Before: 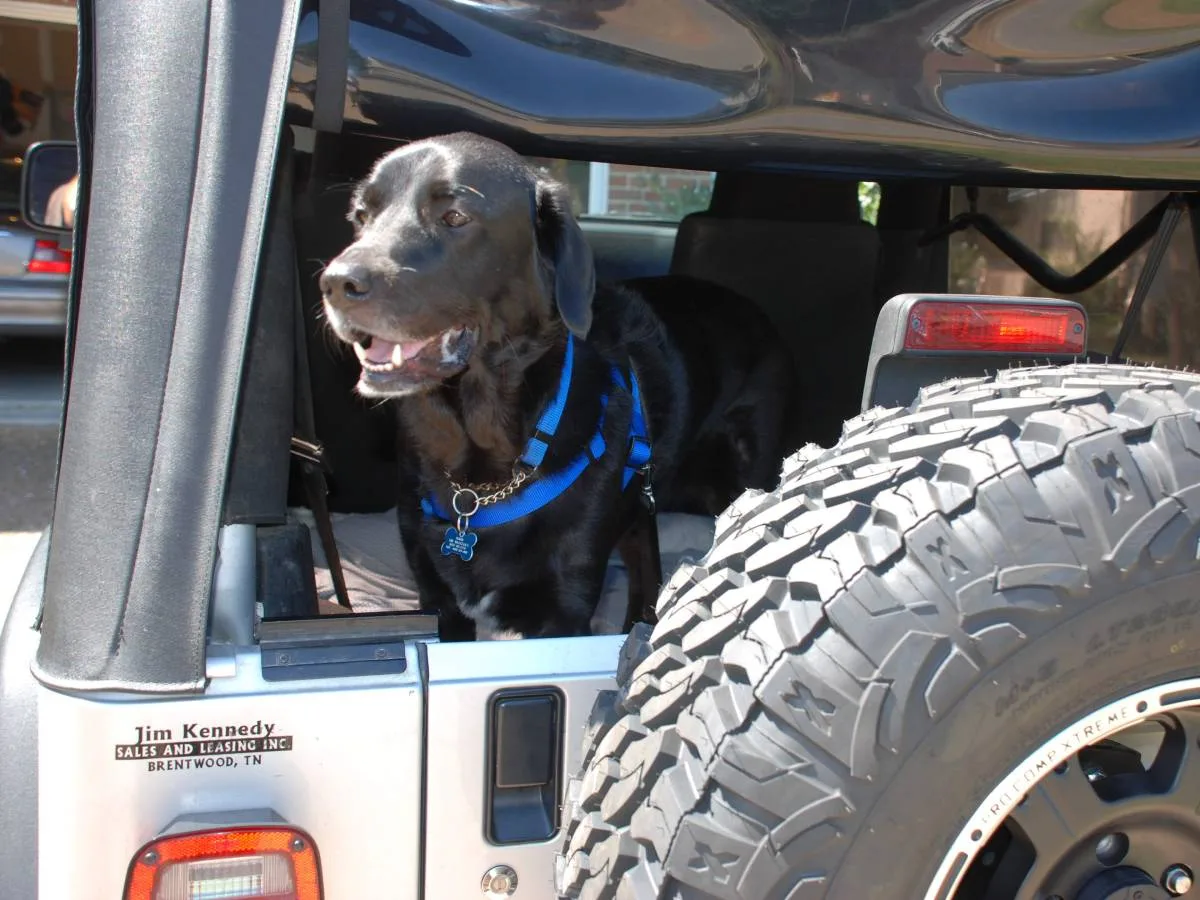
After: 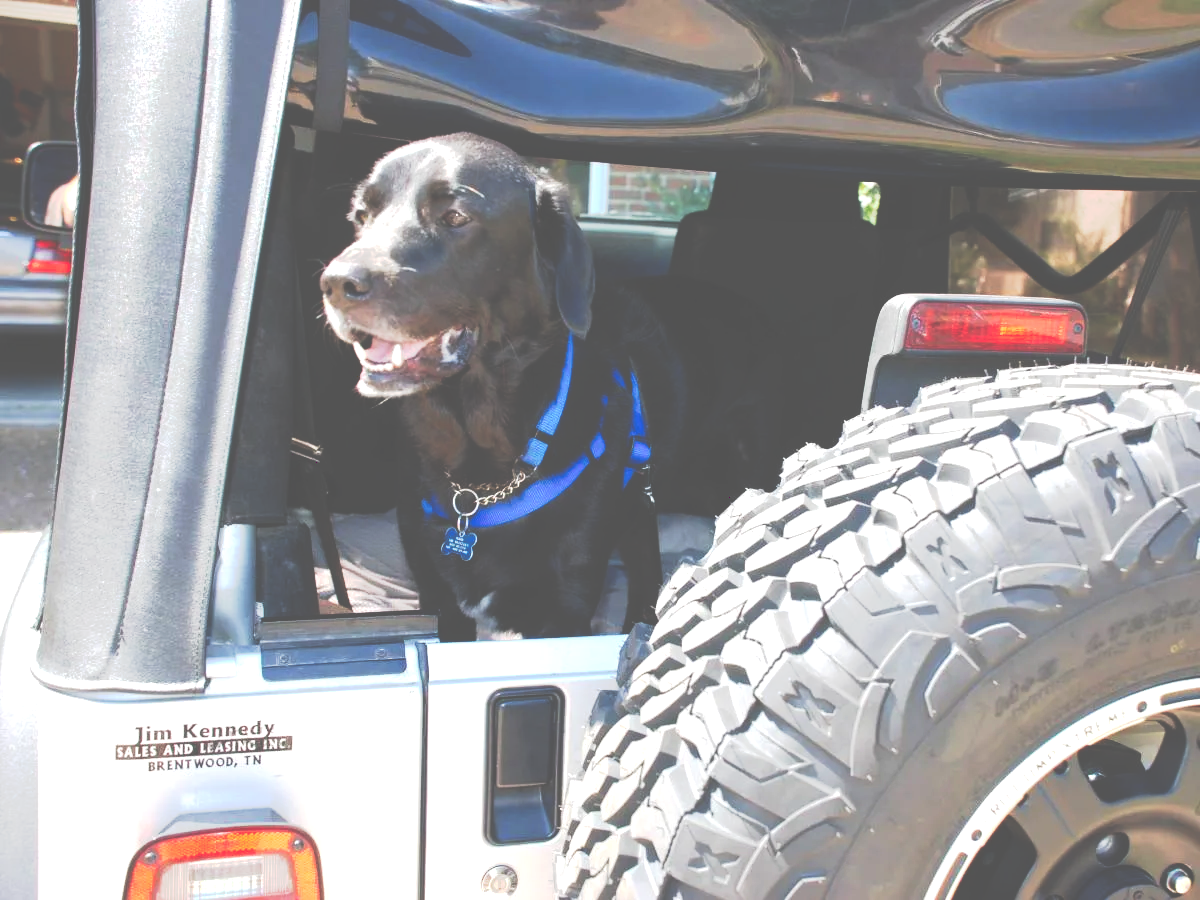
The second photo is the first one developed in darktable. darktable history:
exposure: exposure 0.559 EV, compensate highlight preservation false
tone curve: curves: ch0 [(0, 0) (0.003, 0.345) (0.011, 0.345) (0.025, 0.345) (0.044, 0.349) (0.069, 0.353) (0.1, 0.356) (0.136, 0.359) (0.177, 0.366) (0.224, 0.378) (0.277, 0.398) (0.335, 0.429) (0.399, 0.476) (0.468, 0.545) (0.543, 0.624) (0.623, 0.721) (0.709, 0.811) (0.801, 0.876) (0.898, 0.913) (1, 1)], preserve colors none
